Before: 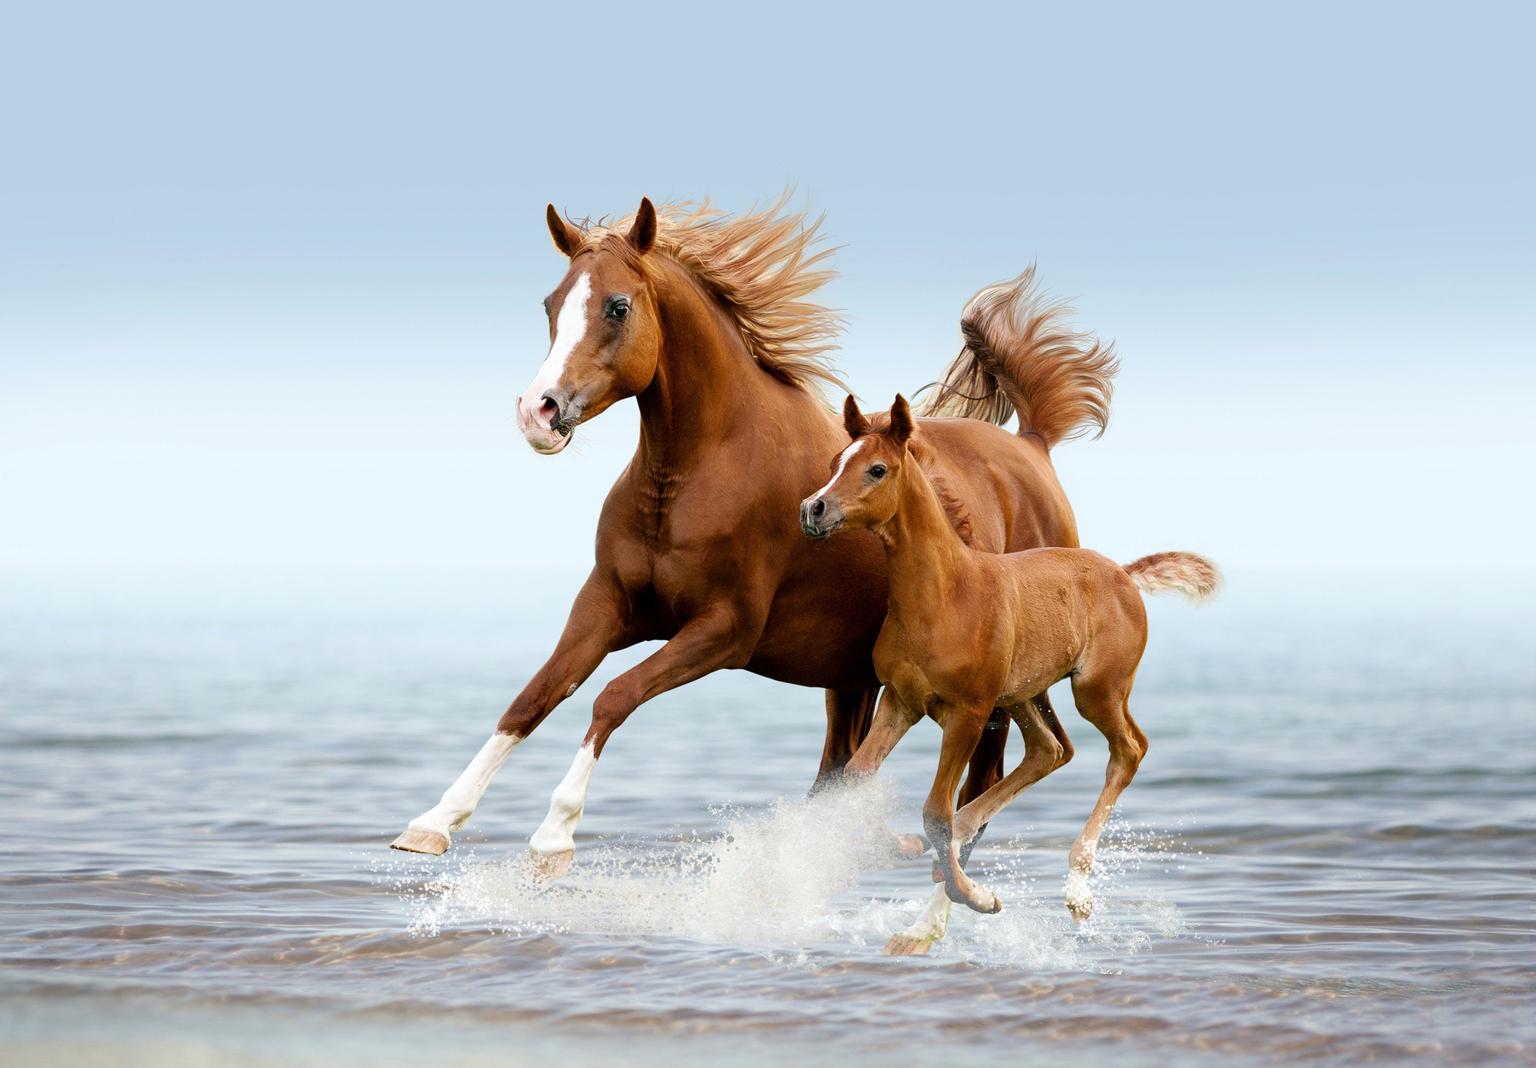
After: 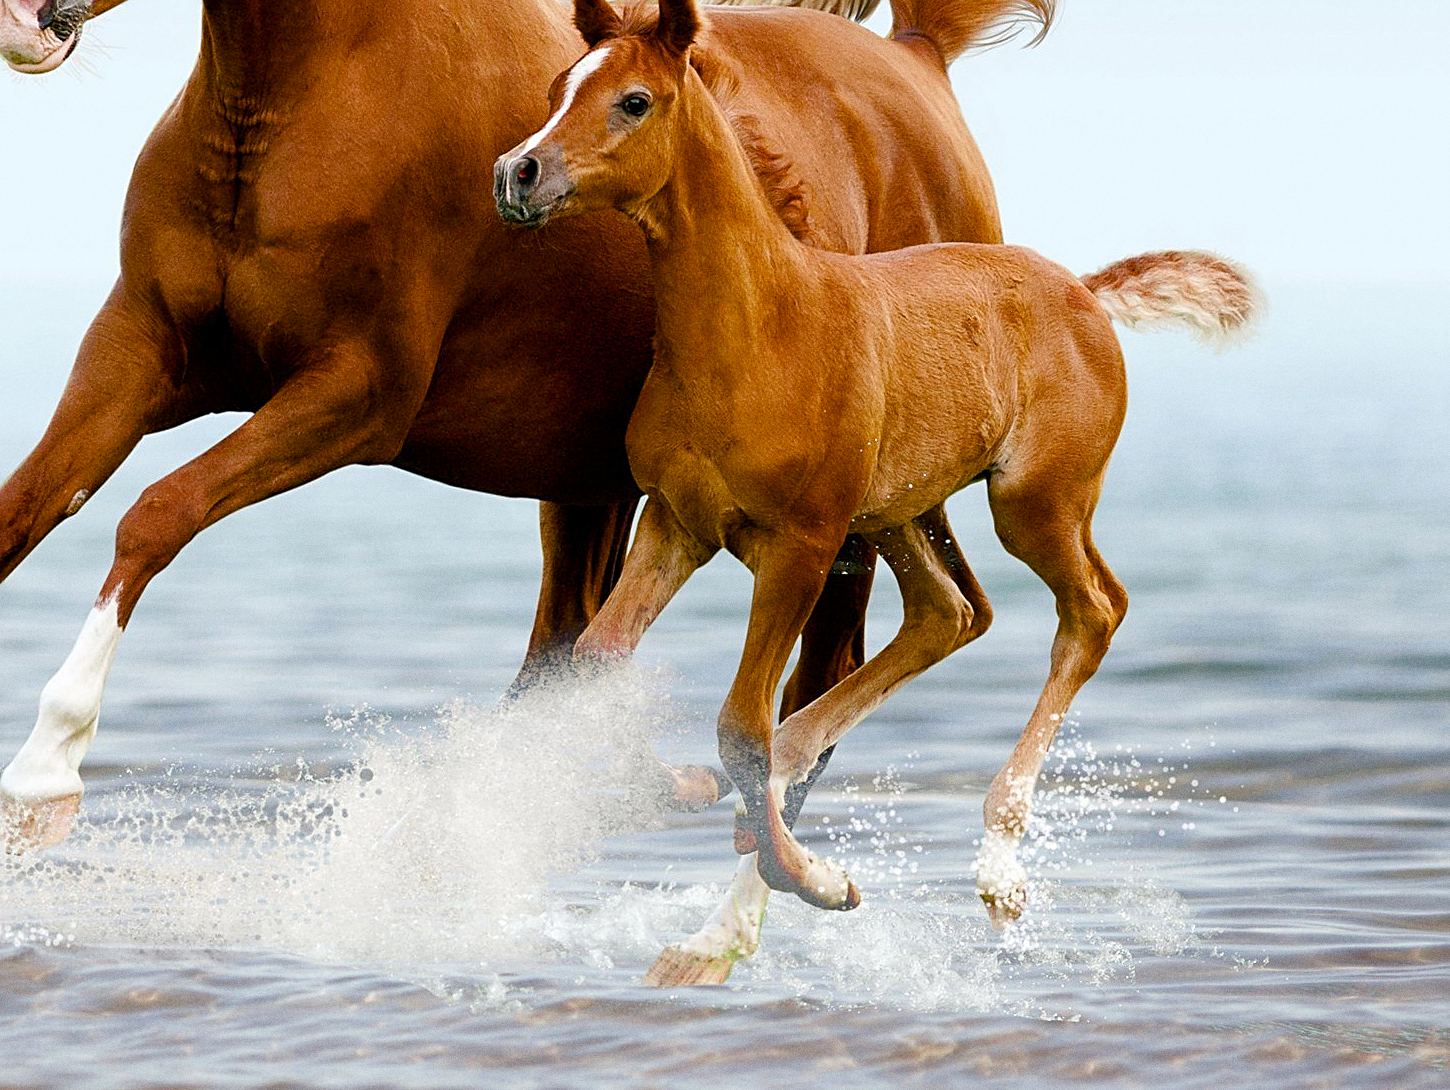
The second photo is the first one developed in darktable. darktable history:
sharpen: on, module defaults
crop: left 34.479%, top 38.822%, right 13.718%, bottom 5.172%
color balance rgb: perceptual saturation grading › global saturation 20%, perceptual saturation grading › highlights -25%, perceptual saturation grading › shadows 50%
grain: coarseness 0.09 ISO
